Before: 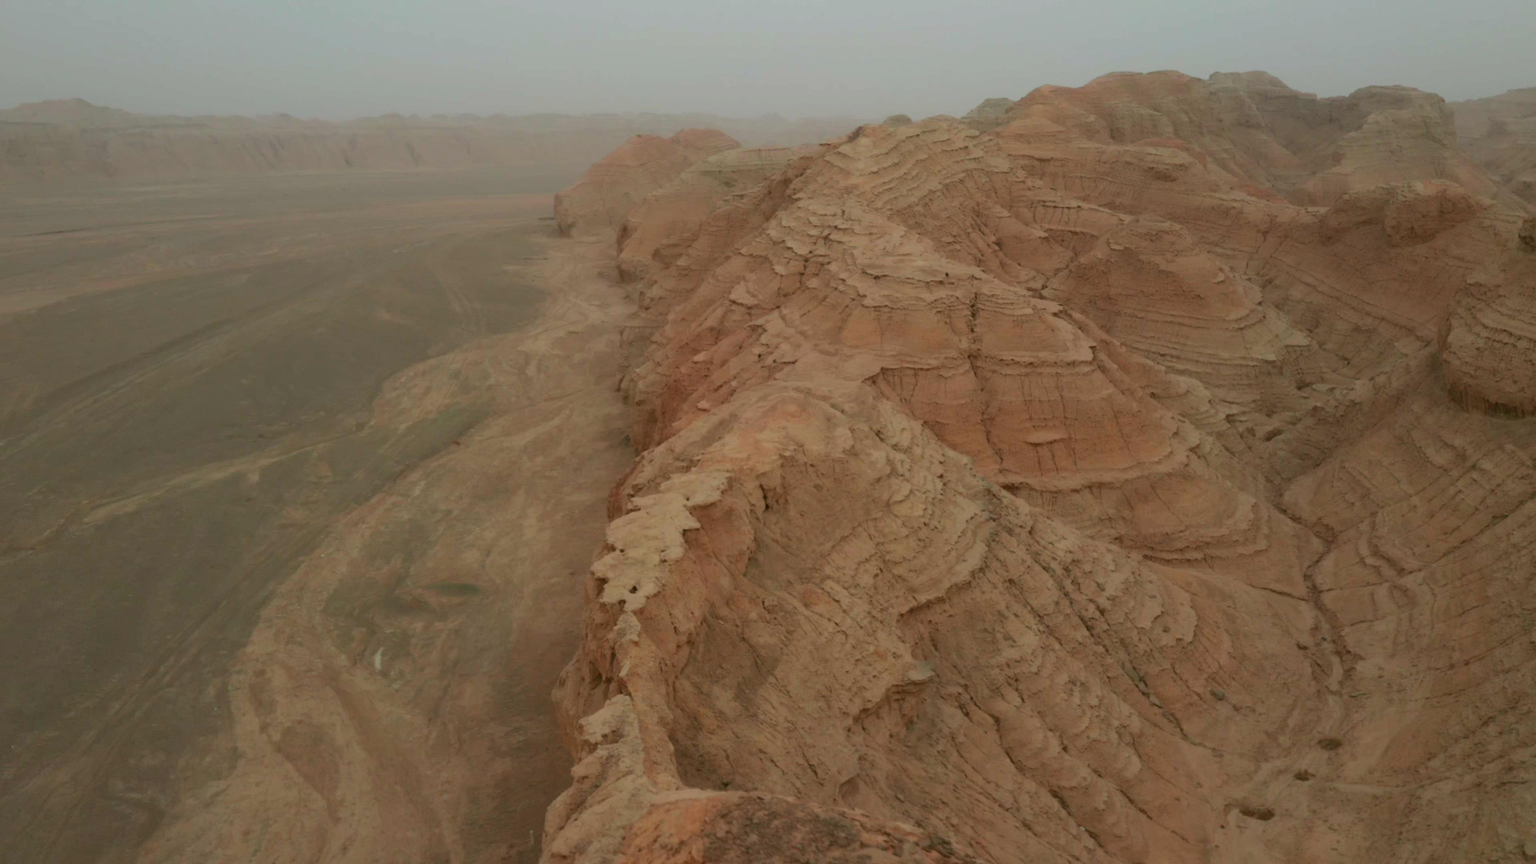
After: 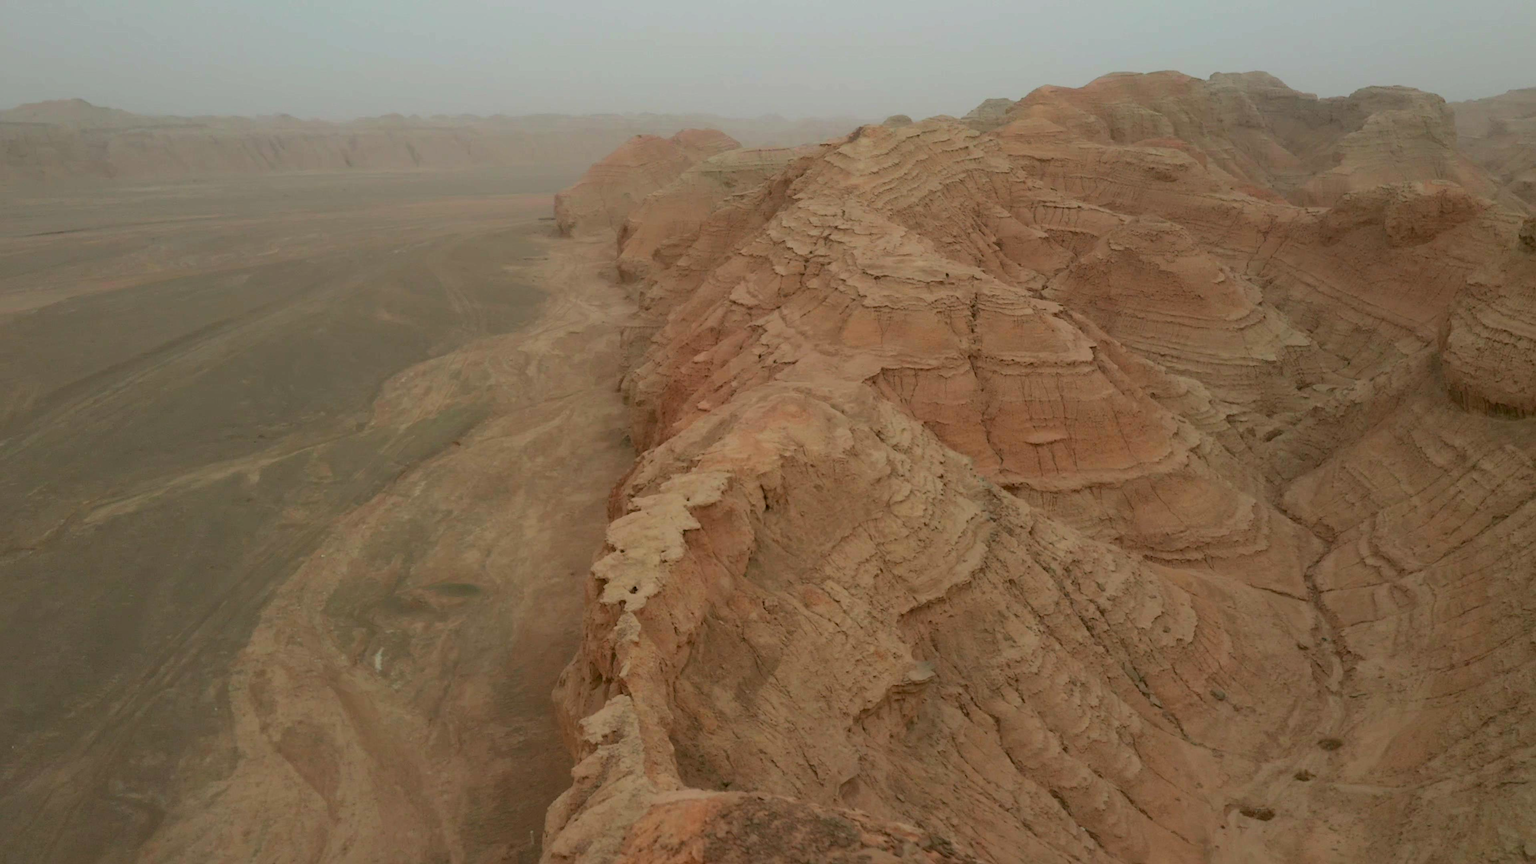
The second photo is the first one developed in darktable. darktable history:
sharpen: on, module defaults
exposure: black level correction 0.003, exposure 0.148 EV, compensate highlight preservation false
